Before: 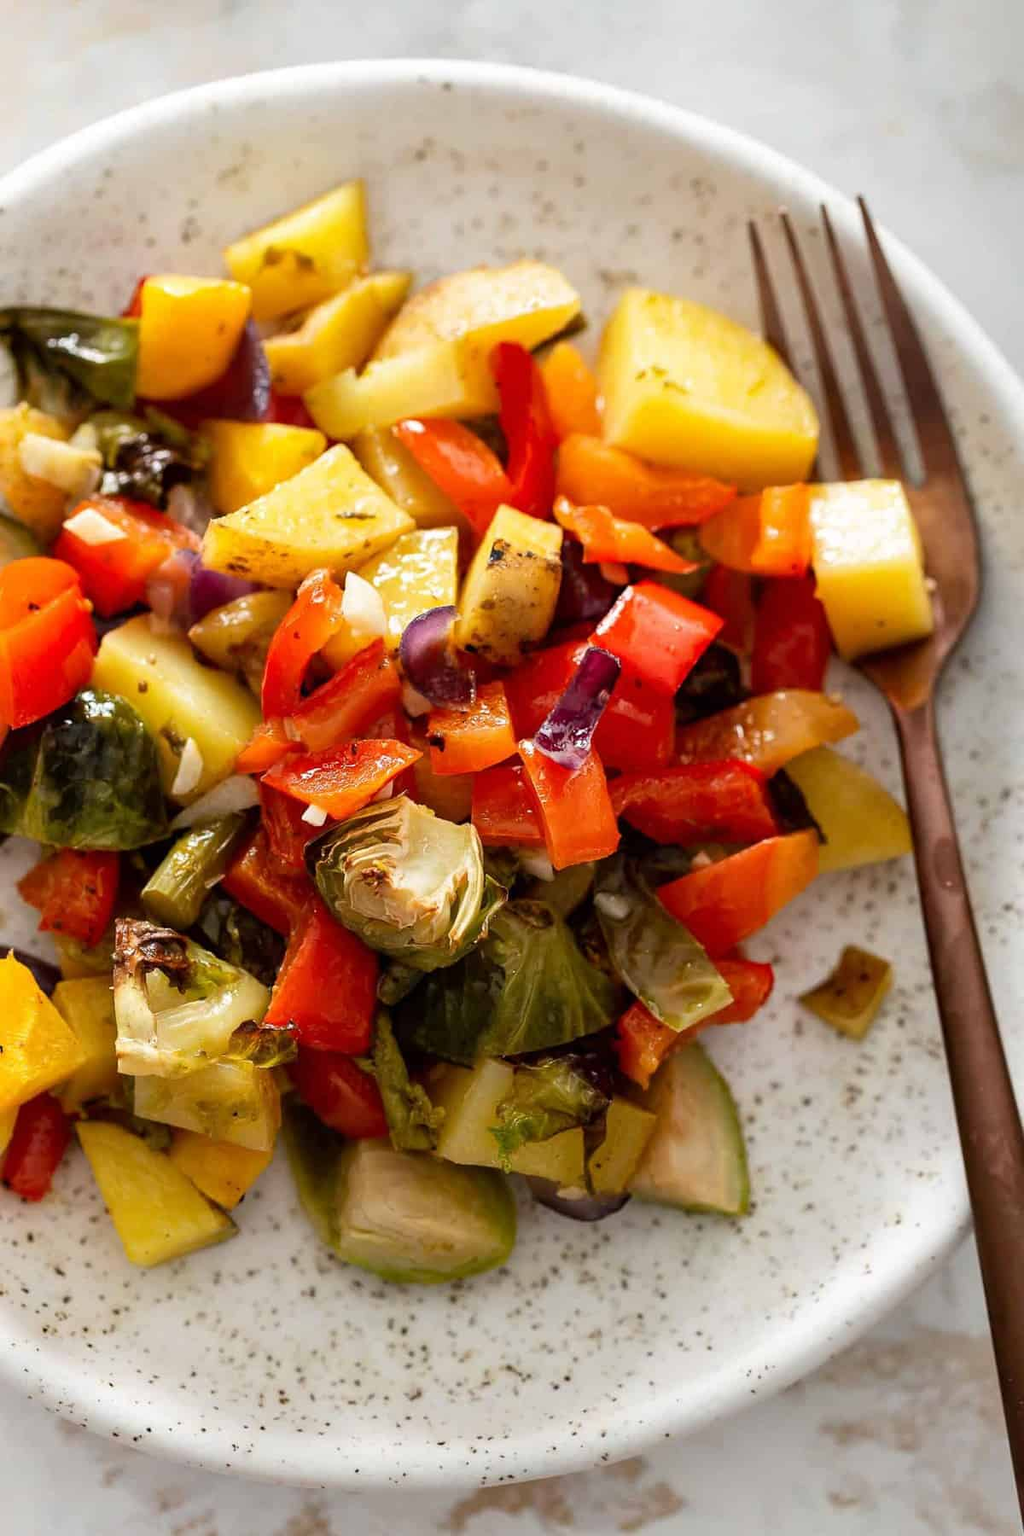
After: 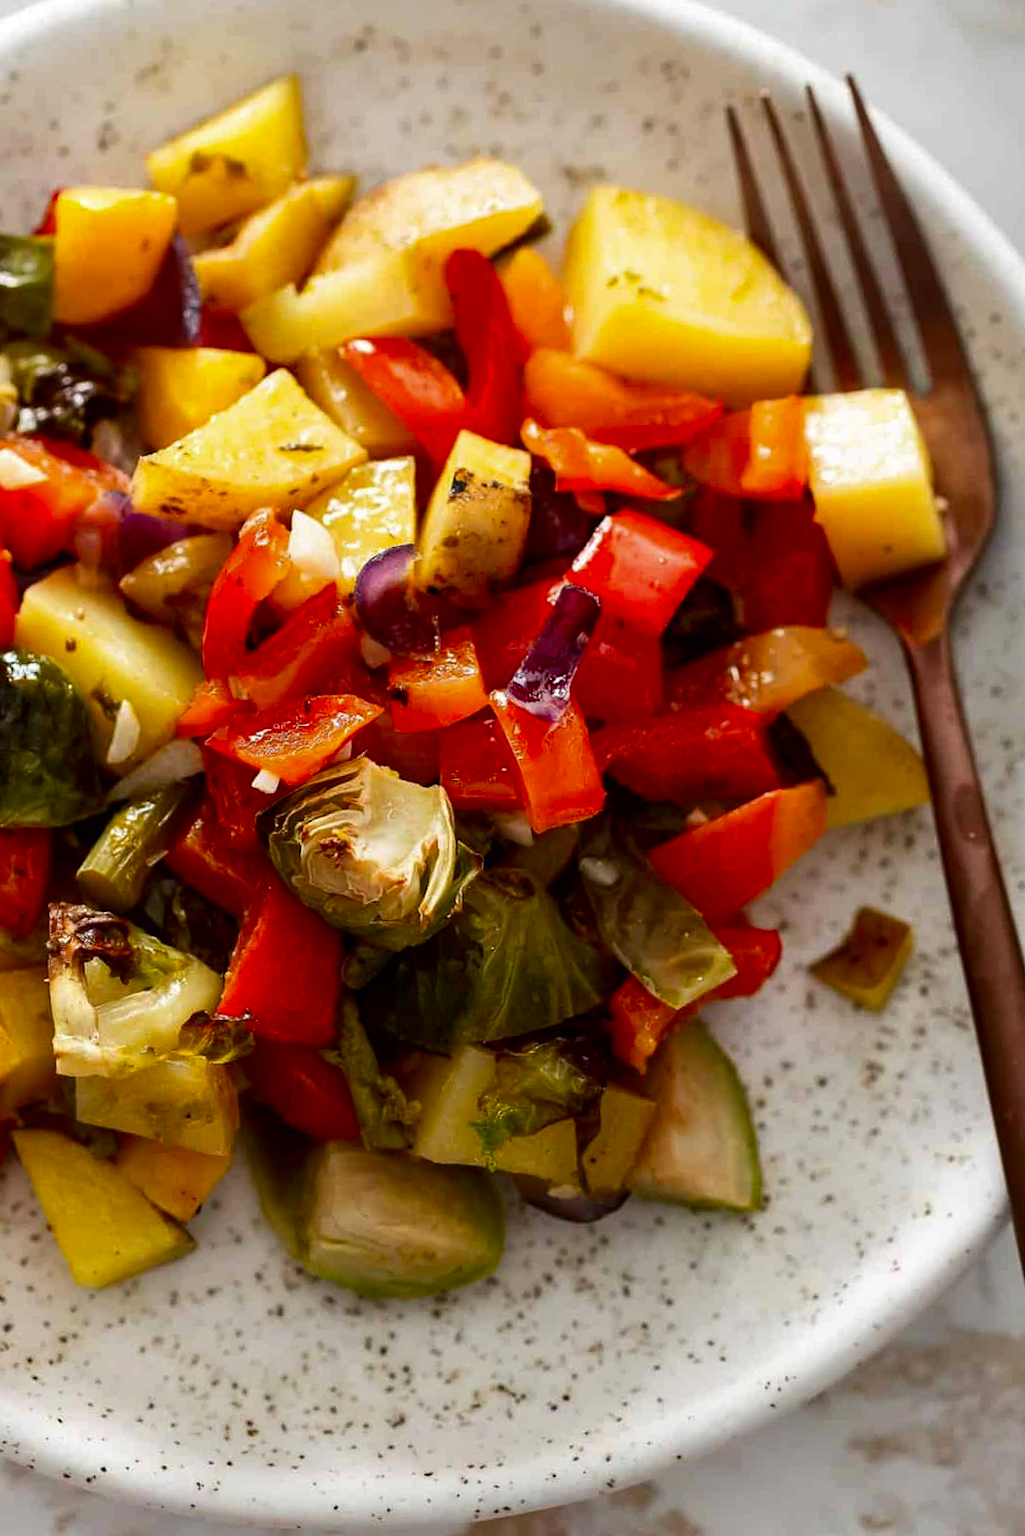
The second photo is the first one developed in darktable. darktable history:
crop and rotate: angle 1.81°, left 5.527%, top 5.698%
contrast brightness saturation: contrast 0.066, brightness -0.148, saturation 0.106
